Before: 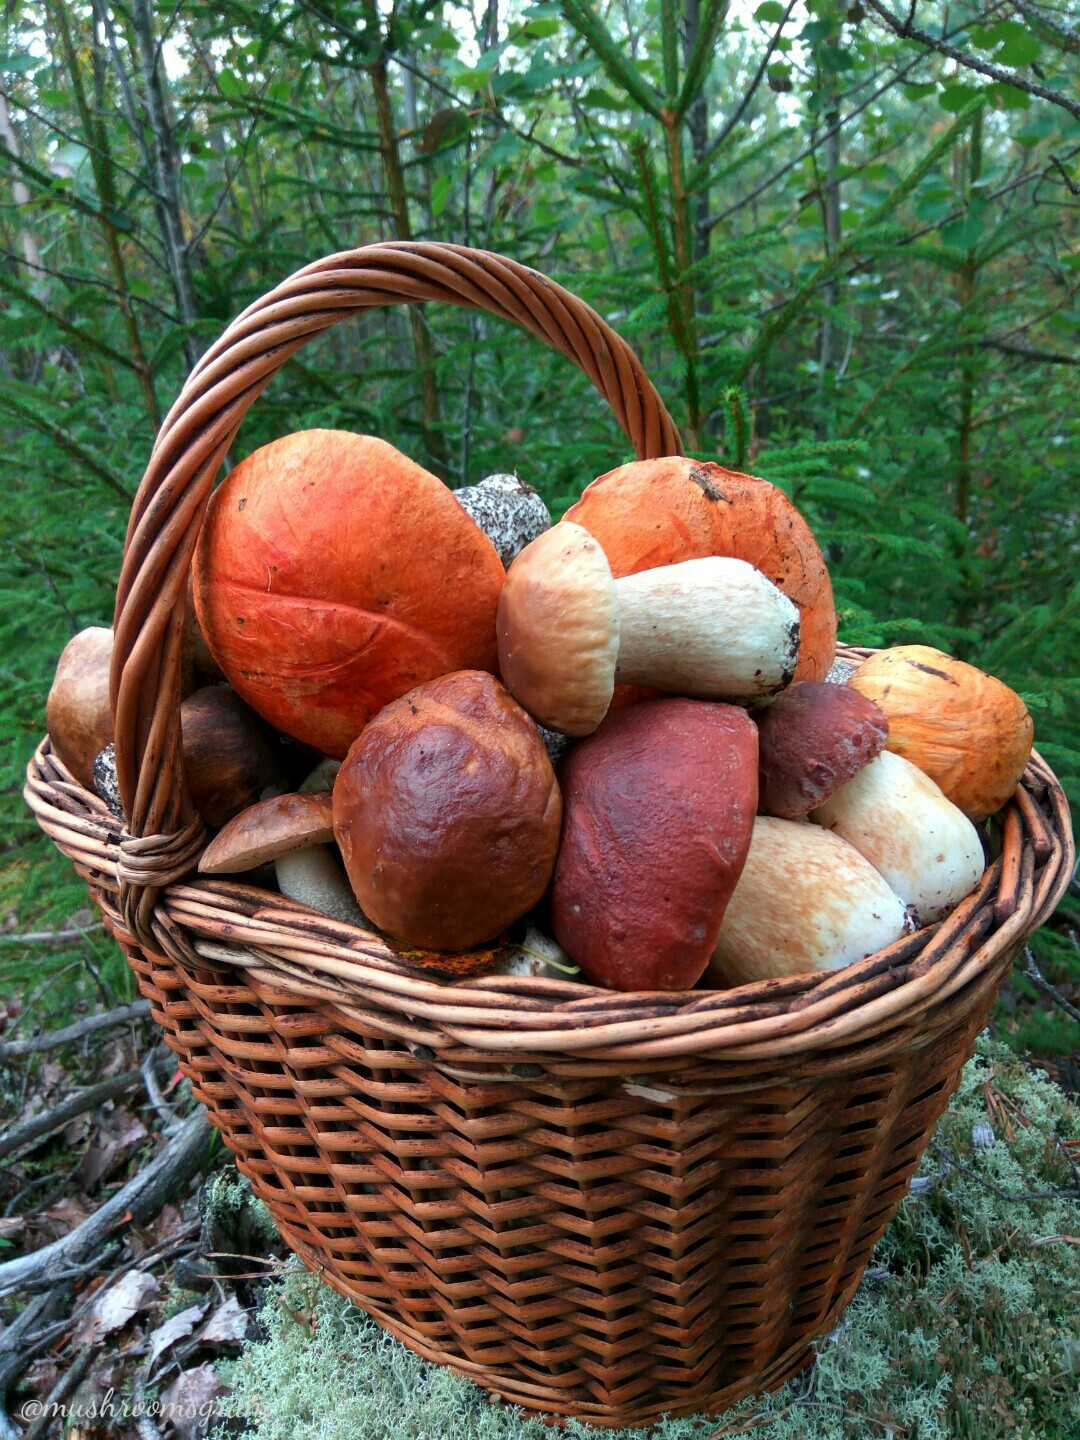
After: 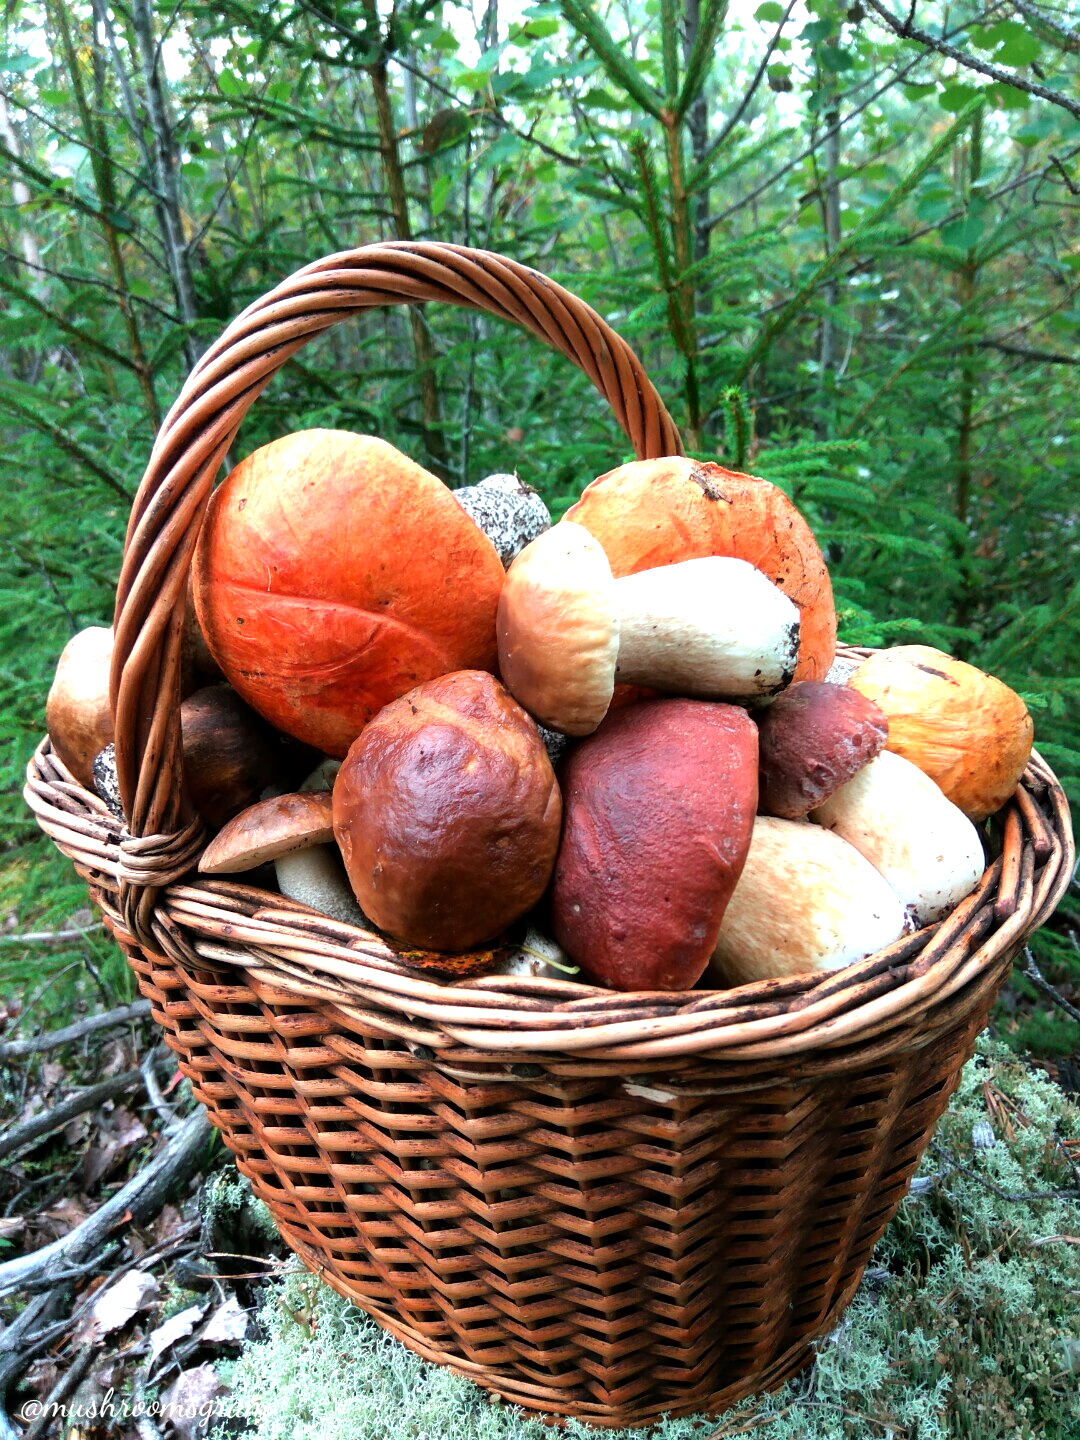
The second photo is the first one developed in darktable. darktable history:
tone equalizer: -8 EV -1.1 EV, -7 EV -0.998 EV, -6 EV -0.886 EV, -5 EV -0.574 EV, -3 EV 0.543 EV, -2 EV 0.842 EV, -1 EV 0.998 EV, +0 EV 1.07 EV
